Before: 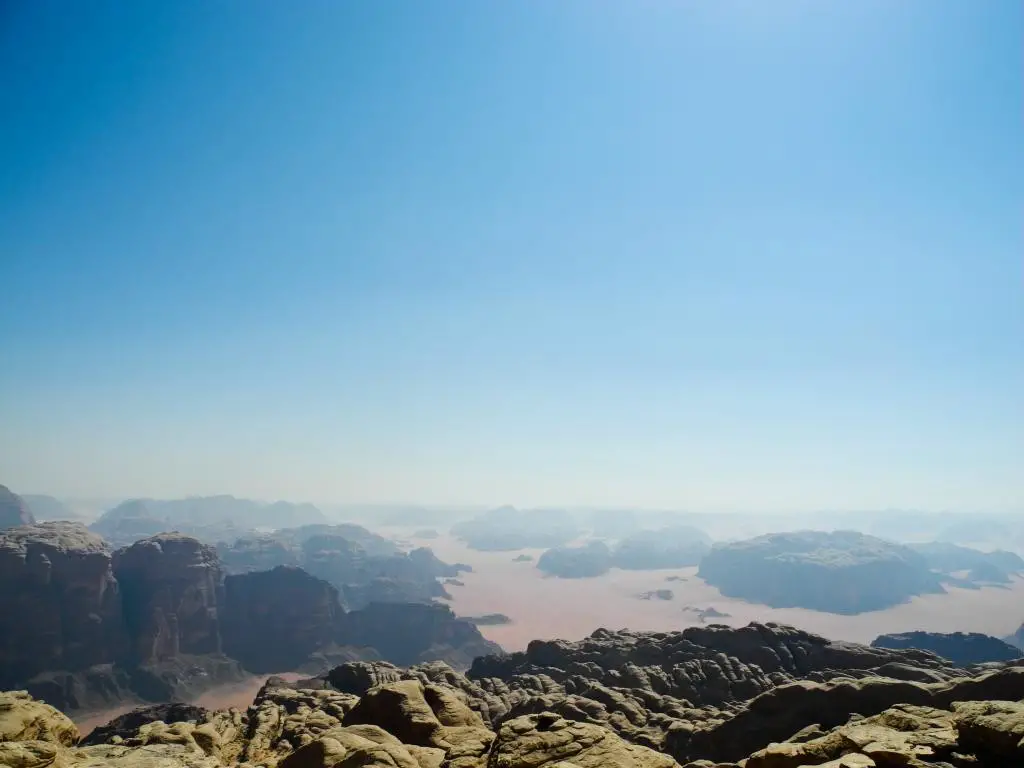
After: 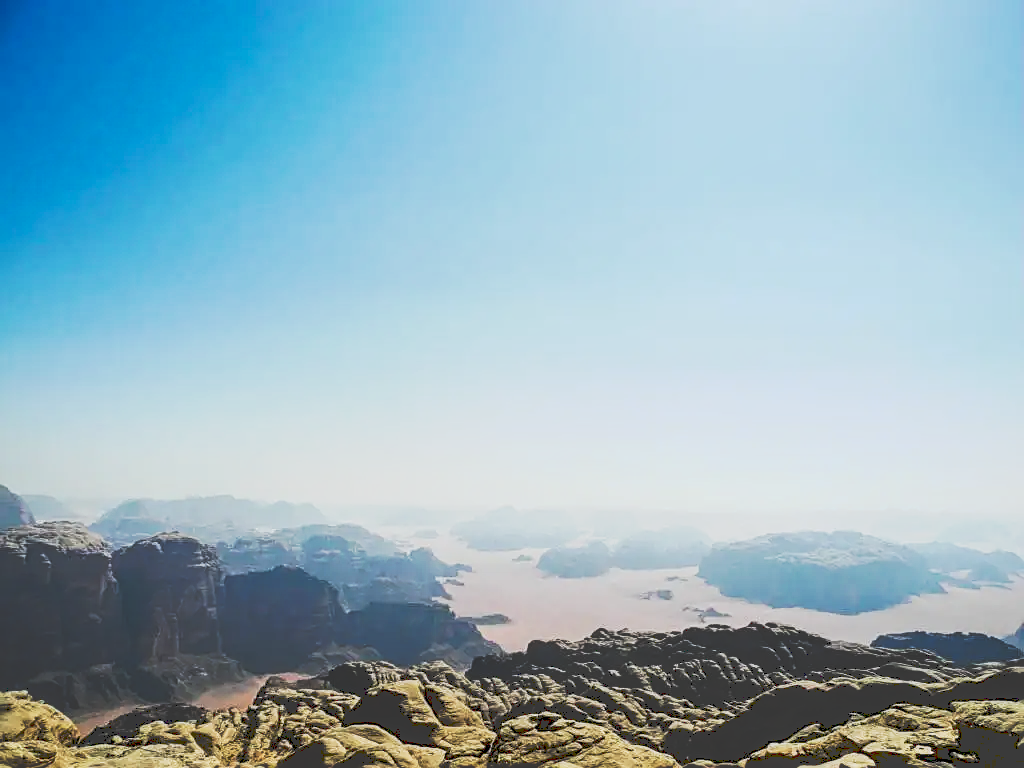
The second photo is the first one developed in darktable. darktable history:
sharpen: on, module defaults
local contrast: on, module defaults
tone curve: curves: ch0 [(0, 0) (0.003, 0.231) (0.011, 0.231) (0.025, 0.231) (0.044, 0.231) (0.069, 0.235) (0.1, 0.24) (0.136, 0.246) (0.177, 0.256) (0.224, 0.279) (0.277, 0.313) (0.335, 0.354) (0.399, 0.428) (0.468, 0.514) (0.543, 0.61) (0.623, 0.728) (0.709, 0.808) (0.801, 0.873) (0.898, 0.909) (1, 1)], preserve colors none
